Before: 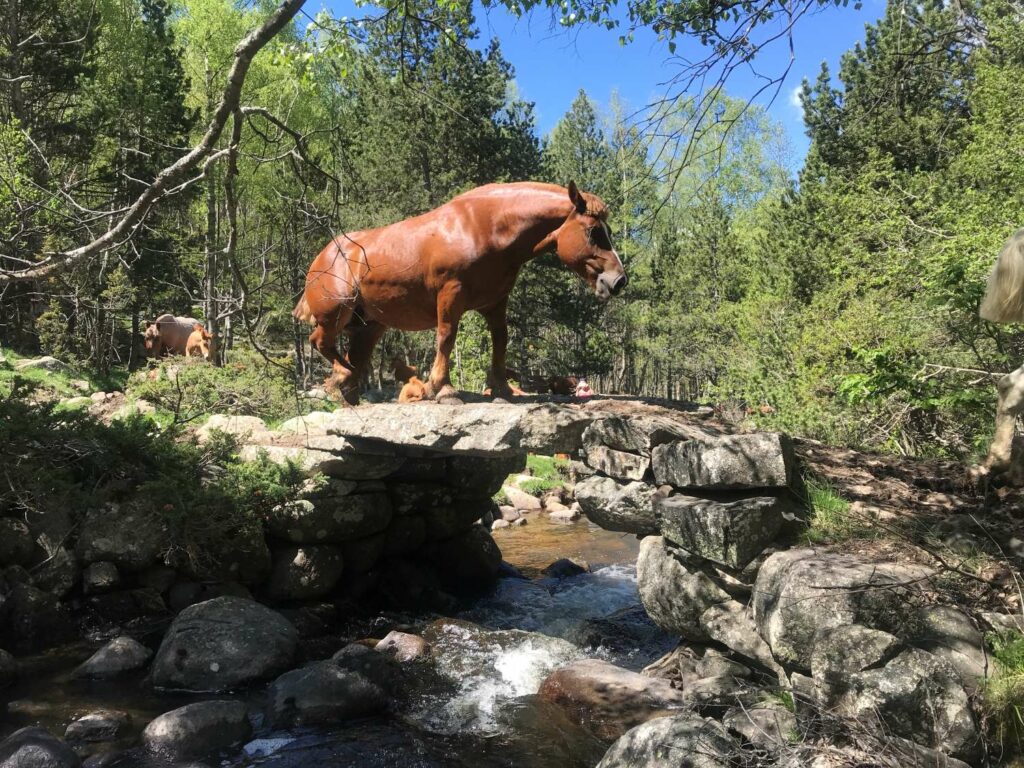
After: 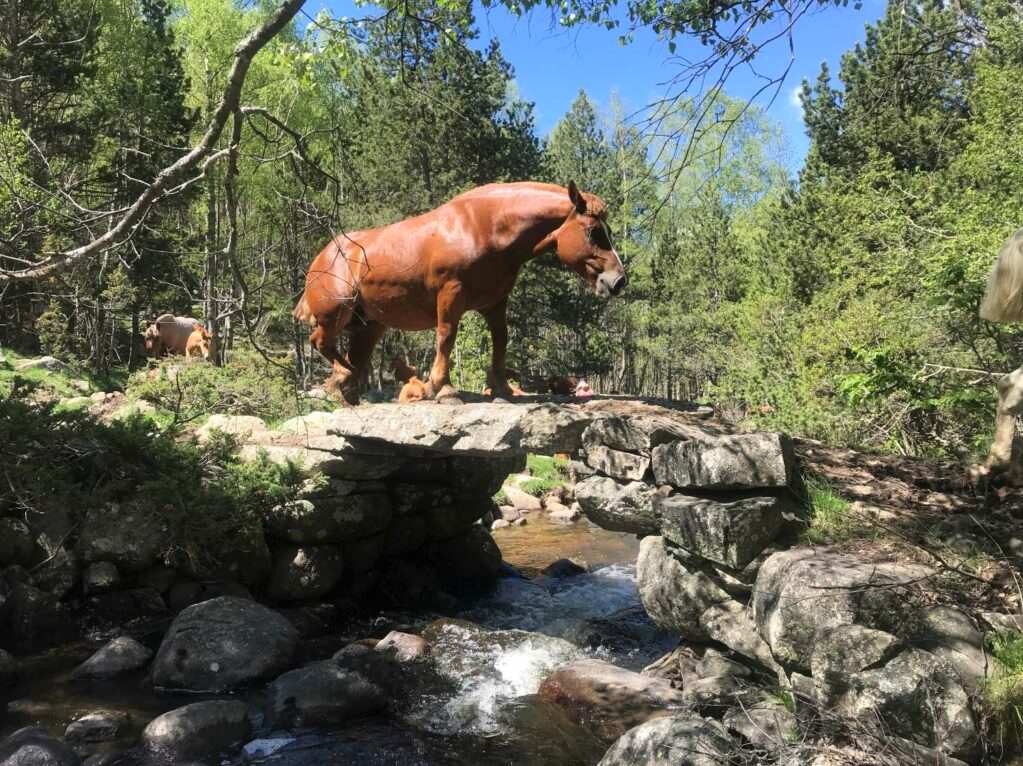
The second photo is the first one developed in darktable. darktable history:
base curve: curves: ch0 [(0, 0) (0.472, 0.508) (1, 1)]
crop: top 0.05%, bottom 0.098%
